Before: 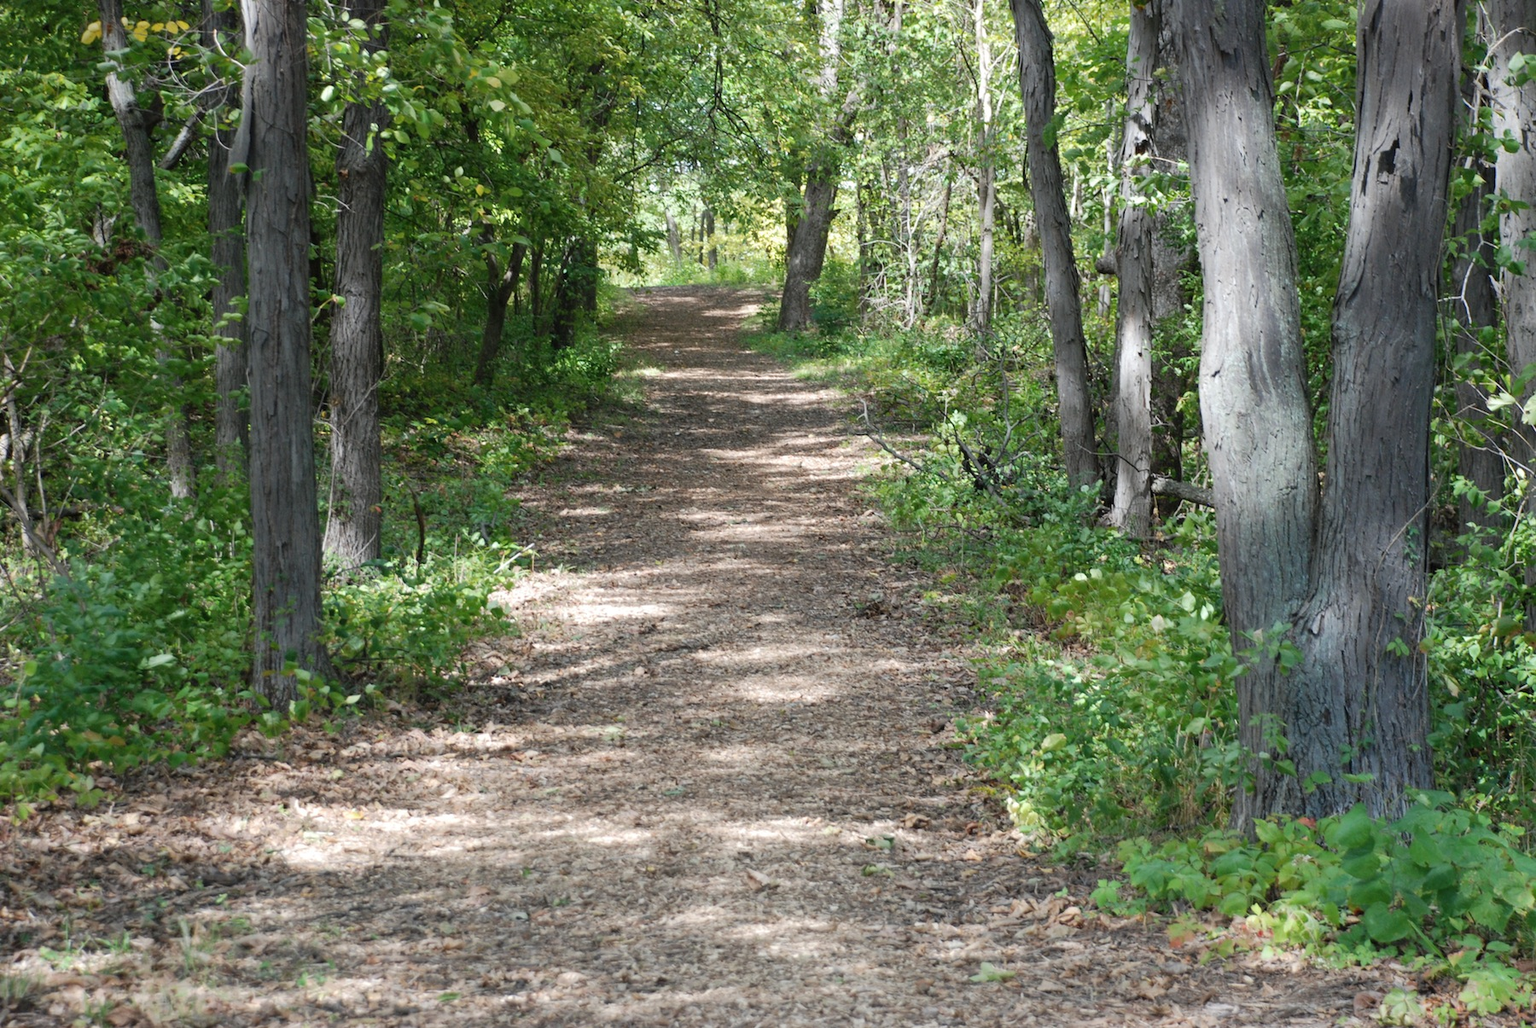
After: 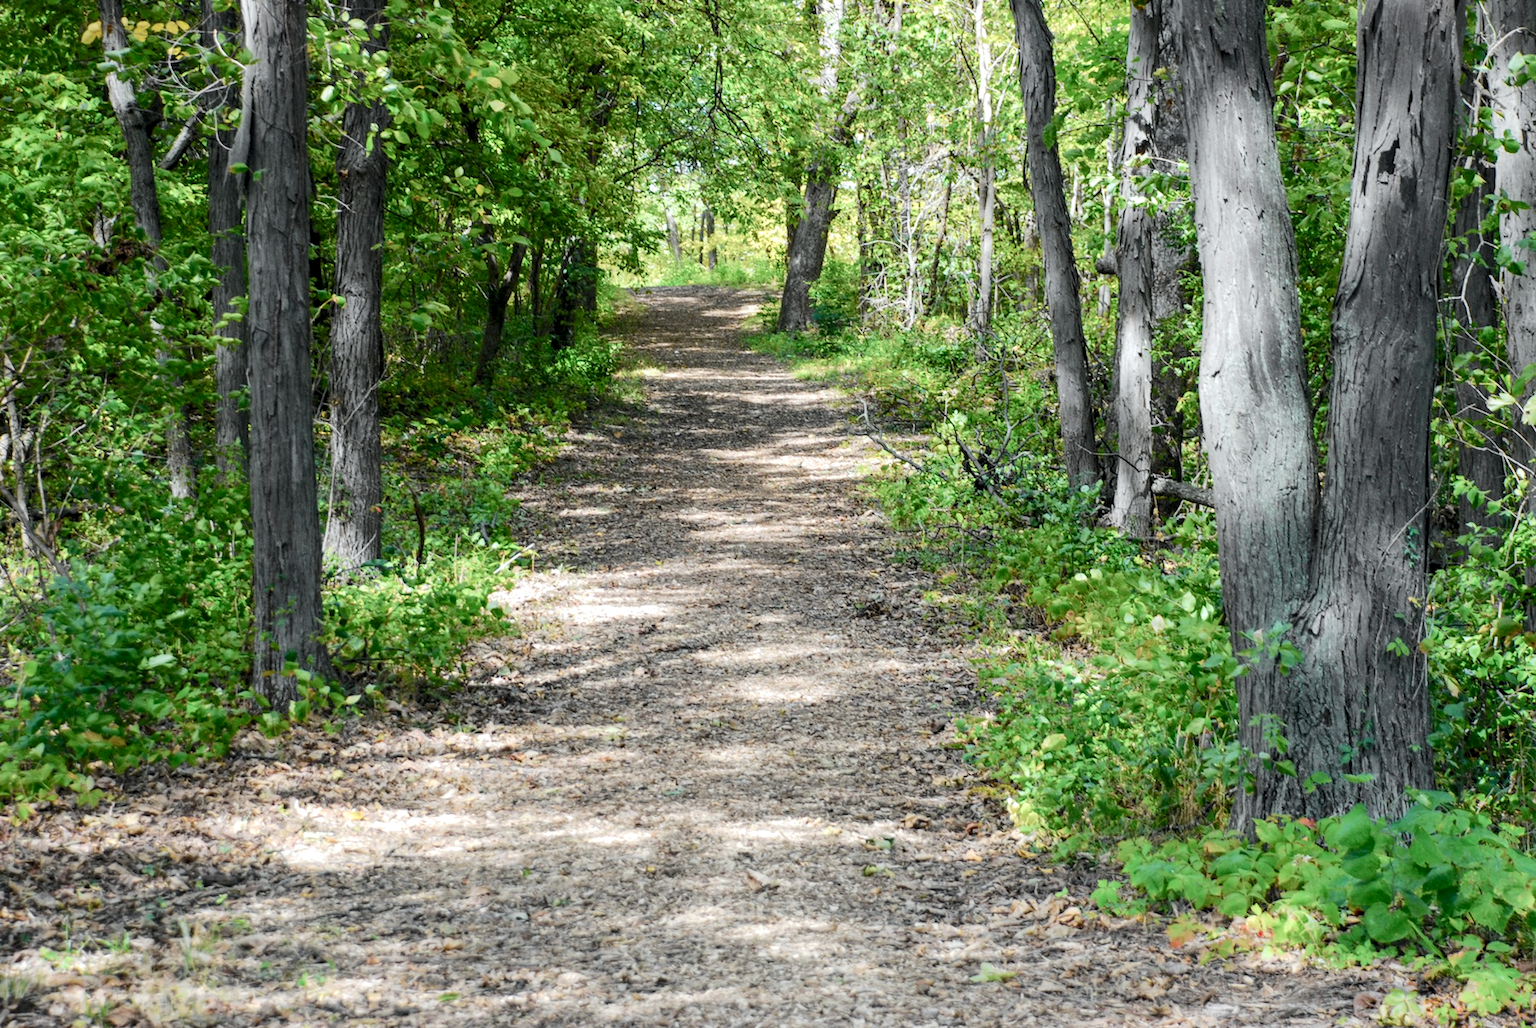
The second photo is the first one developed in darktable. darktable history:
local contrast: on, module defaults
tone curve: curves: ch0 [(0, 0) (0.037, 0.011) (0.131, 0.108) (0.279, 0.279) (0.476, 0.554) (0.617, 0.693) (0.704, 0.77) (0.813, 0.852) (0.916, 0.924) (1, 0.993)]; ch1 [(0, 0) (0.318, 0.278) (0.444, 0.427) (0.493, 0.492) (0.508, 0.502) (0.534, 0.531) (0.562, 0.571) (0.626, 0.667) (0.746, 0.764) (1, 1)]; ch2 [(0, 0) (0.316, 0.292) (0.381, 0.37) (0.423, 0.448) (0.476, 0.492) (0.502, 0.498) (0.522, 0.518) (0.533, 0.532) (0.586, 0.631) (0.634, 0.663) (0.7, 0.7) (0.861, 0.808) (1, 0.951)], color space Lab, independent channels, preserve colors none
